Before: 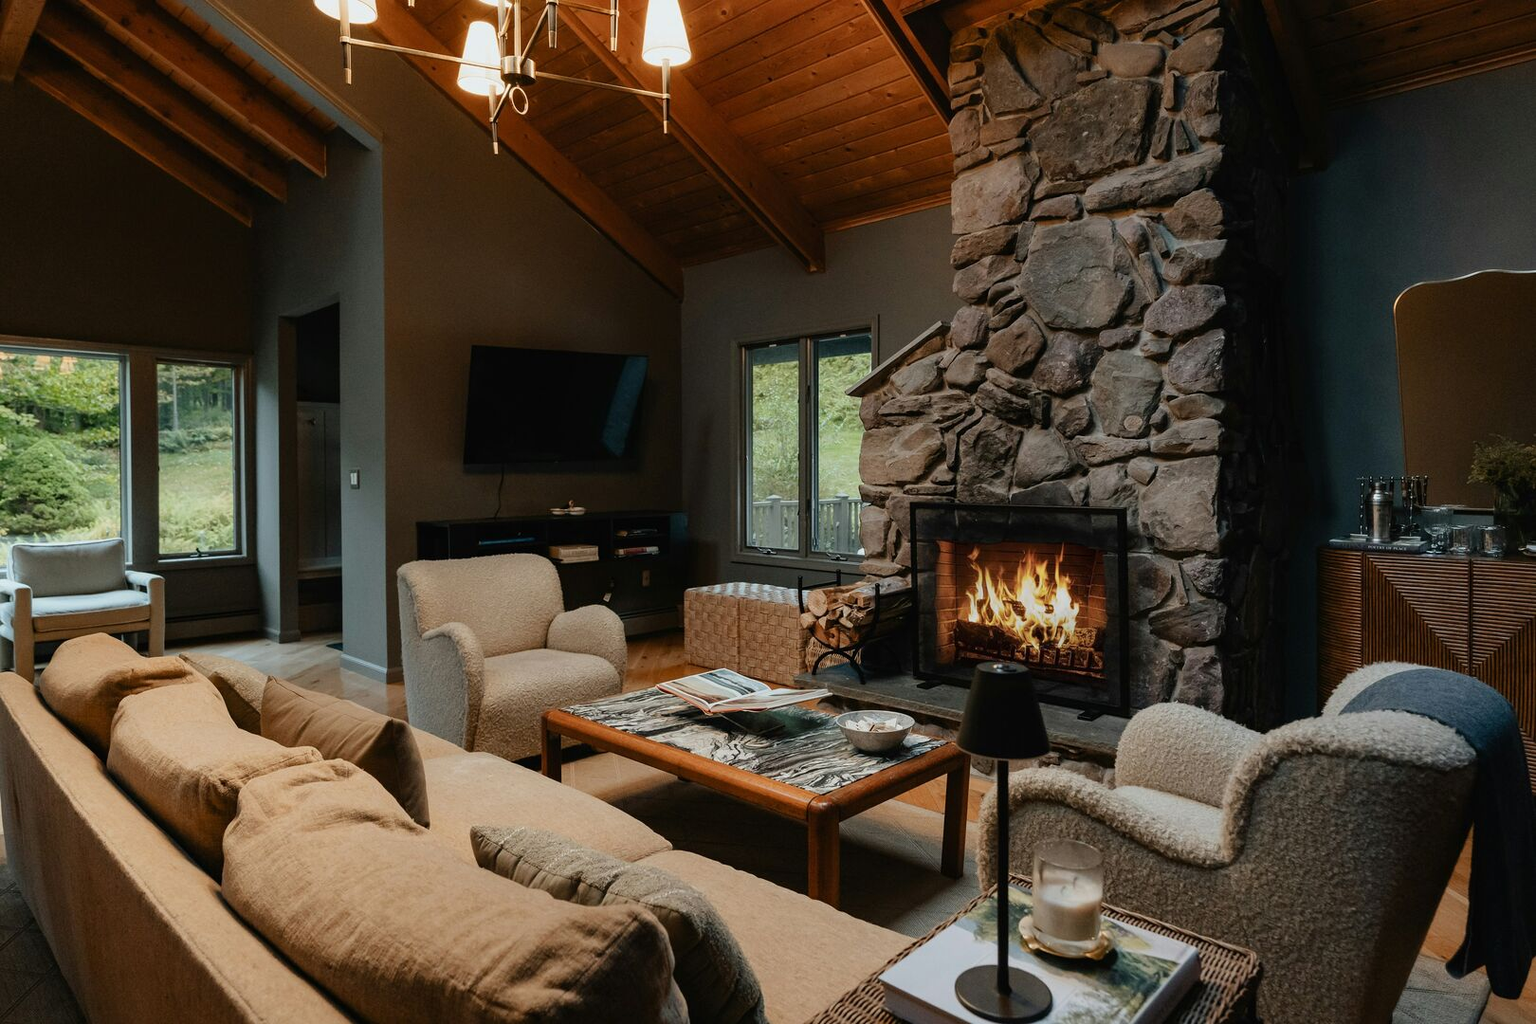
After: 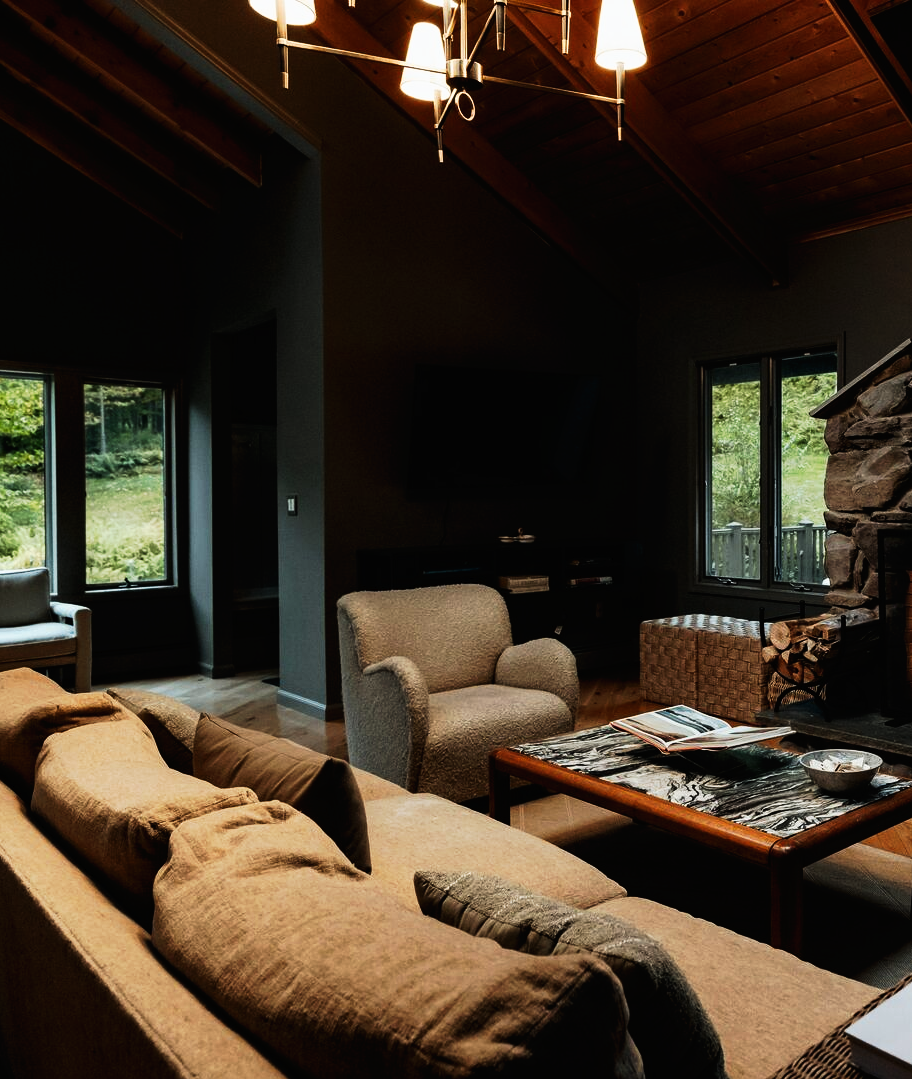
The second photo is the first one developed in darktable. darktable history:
crop: left 5.114%, right 38.589%
tone curve: curves: ch0 [(0, 0) (0.003, 0.007) (0.011, 0.009) (0.025, 0.01) (0.044, 0.012) (0.069, 0.013) (0.1, 0.014) (0.136, 0.021) (0.177, 0.038) (0.224, 0.06) (0.277, 0.099) (0.335, 0.16) (0.399, 0.227) (0.468, 0.329) (0.543, 0.45) (0.623, 0.594) (0.709, 0.756) (0.801, 0.868) (0.898, 0.971) (1, 1)], preserve colors none
contrast brightness saturation: contrast 0.06, brightness -0.01, saturation -0.23
